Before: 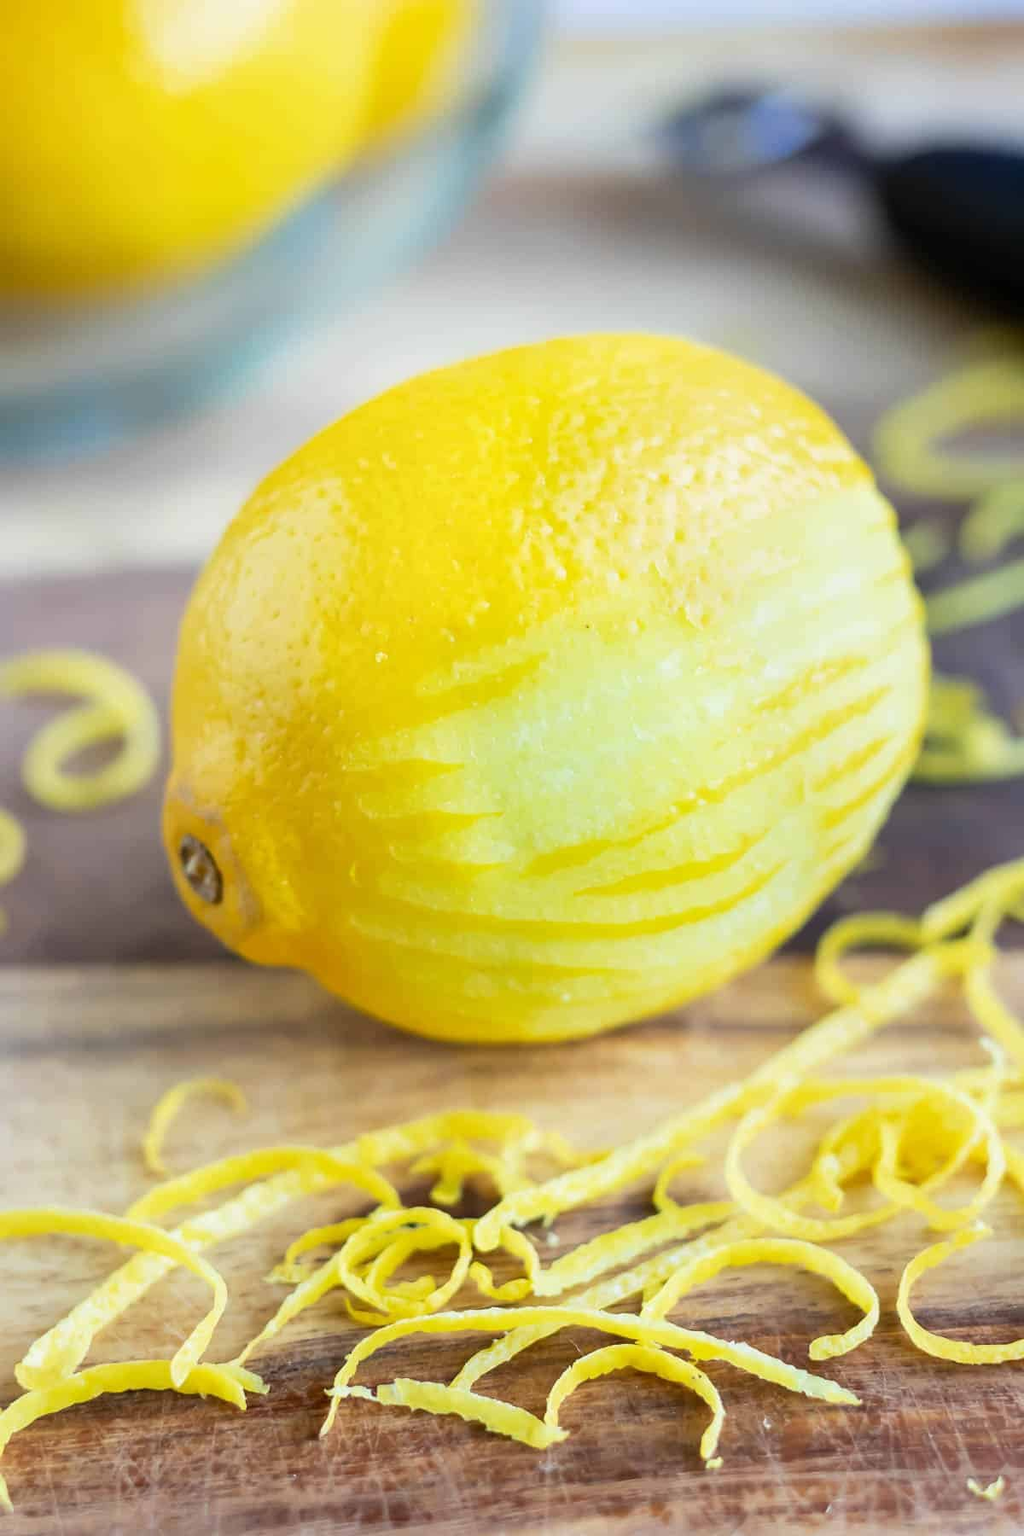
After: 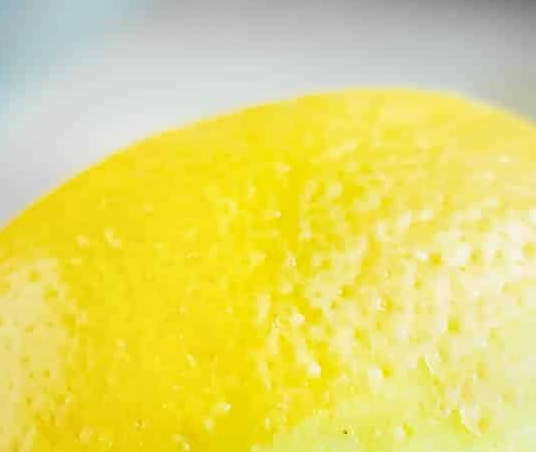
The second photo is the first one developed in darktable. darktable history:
crop: left 28.64%, top 16.832%, right 26.637%, bottom 58.055%
sharpen: on, module defaults
